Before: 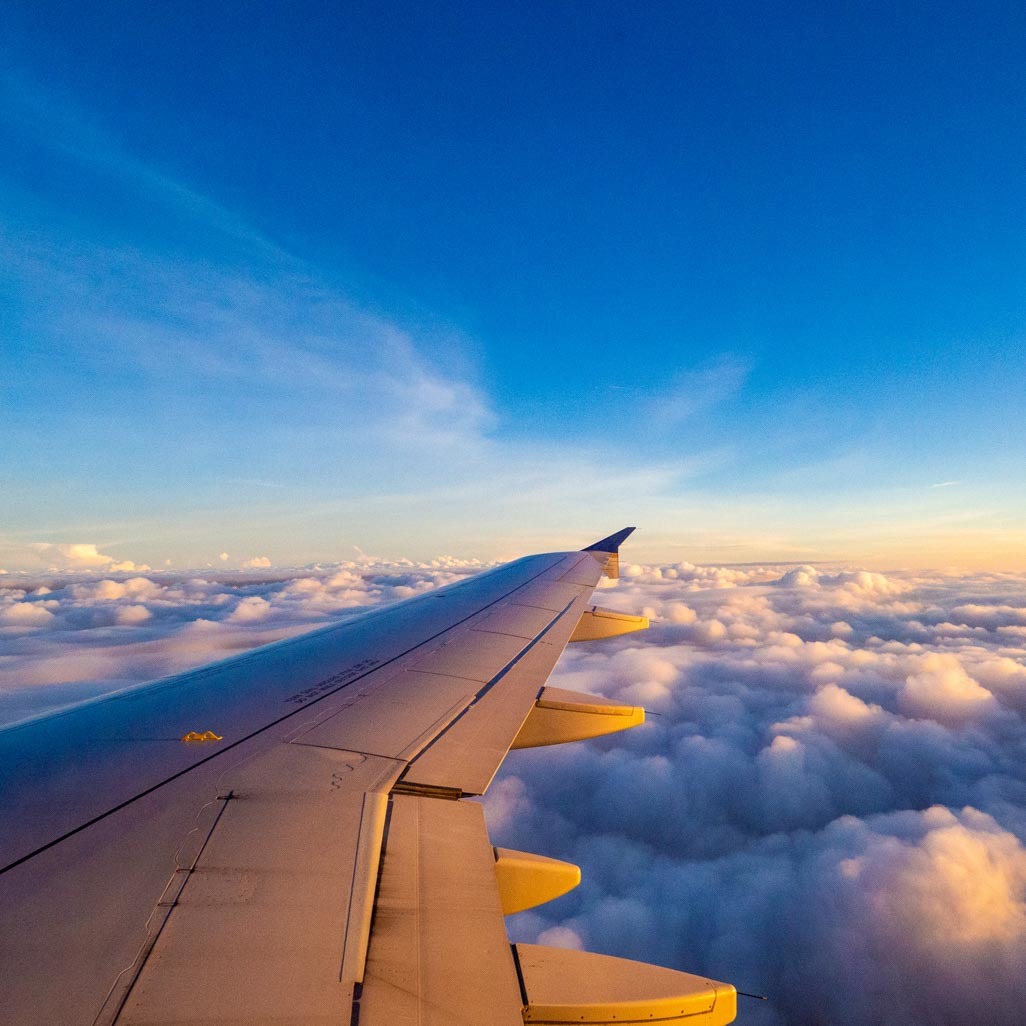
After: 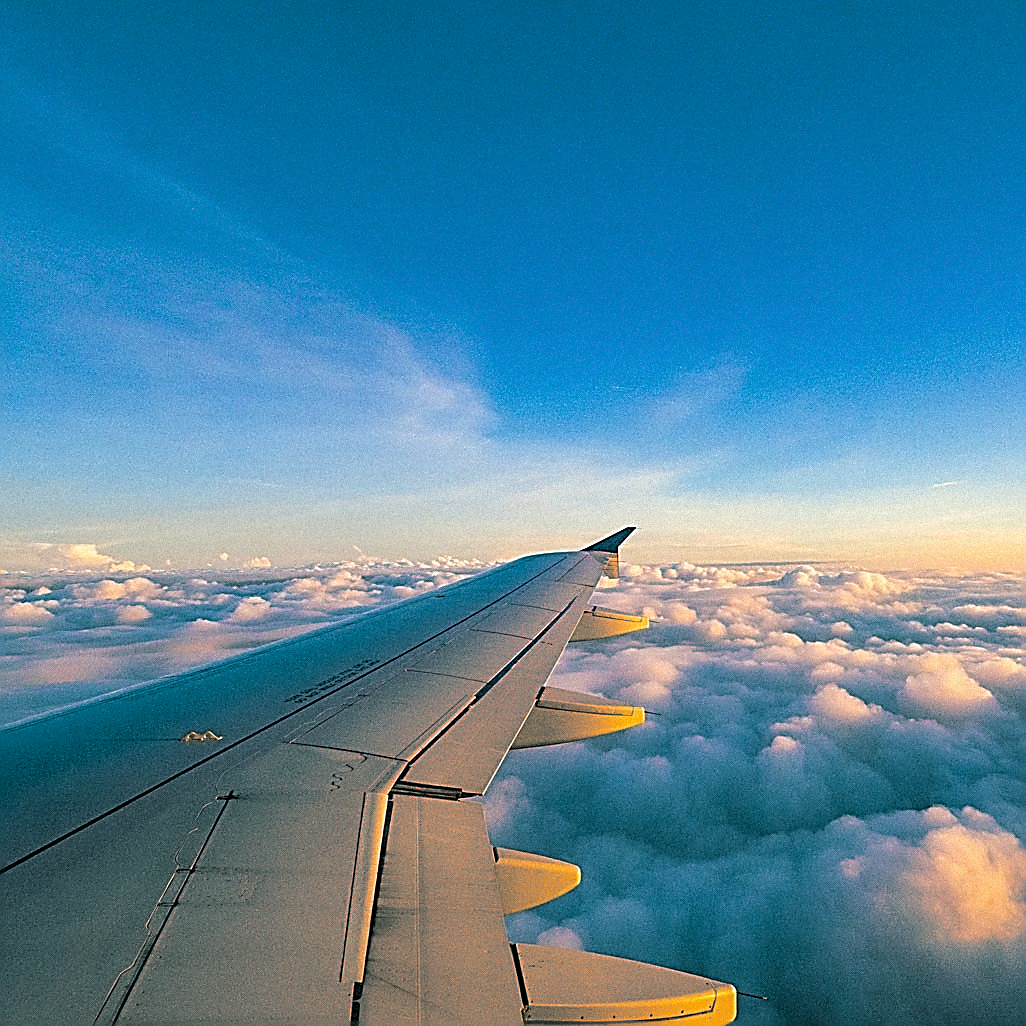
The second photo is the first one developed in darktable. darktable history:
grain: mid-tones bias 0%
sharpen: amount 2
split-toning: shadows › hue 186.43°, highlights › hue 49.29°, compress 30.29%
